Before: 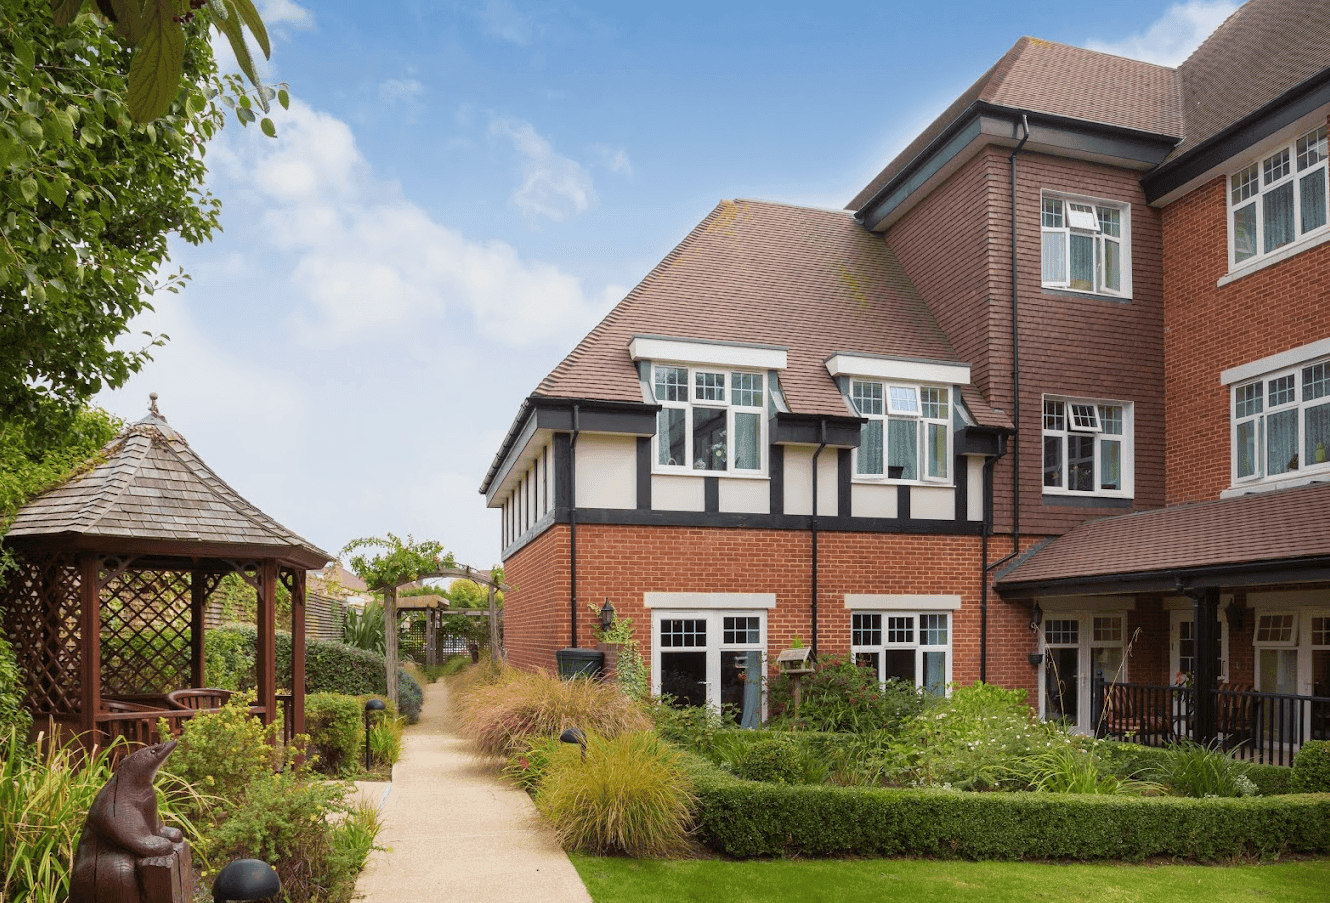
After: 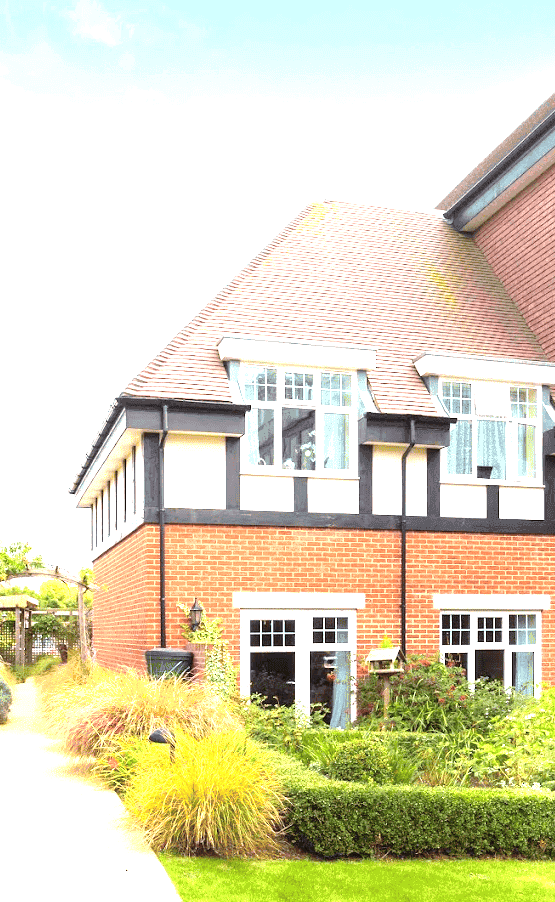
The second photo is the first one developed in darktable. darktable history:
exposure: black level correction 0, exposure 1.288 EV, compensate highlight preservation false
tone equalizer: -8 EV -0.768 EV, -7 EV -0.719 EV, -6 EV -0.588 EV, -5 EV -0.411 EV, -3 EV 0.373 EV, -2 EV 0.6 EV, -1 EV 0.682 EV, +0 EV 0.736 EV
crop: left 30.962%, right 27.237%
color zones: curves: ch1 [(0, 0.523) (0.143, 0.545) (0.286, 0.52) (0.429, 0.506) (0.571, 0.503) (0.714, 0.503) (0.857, 0.508) (1, 0.523)]
